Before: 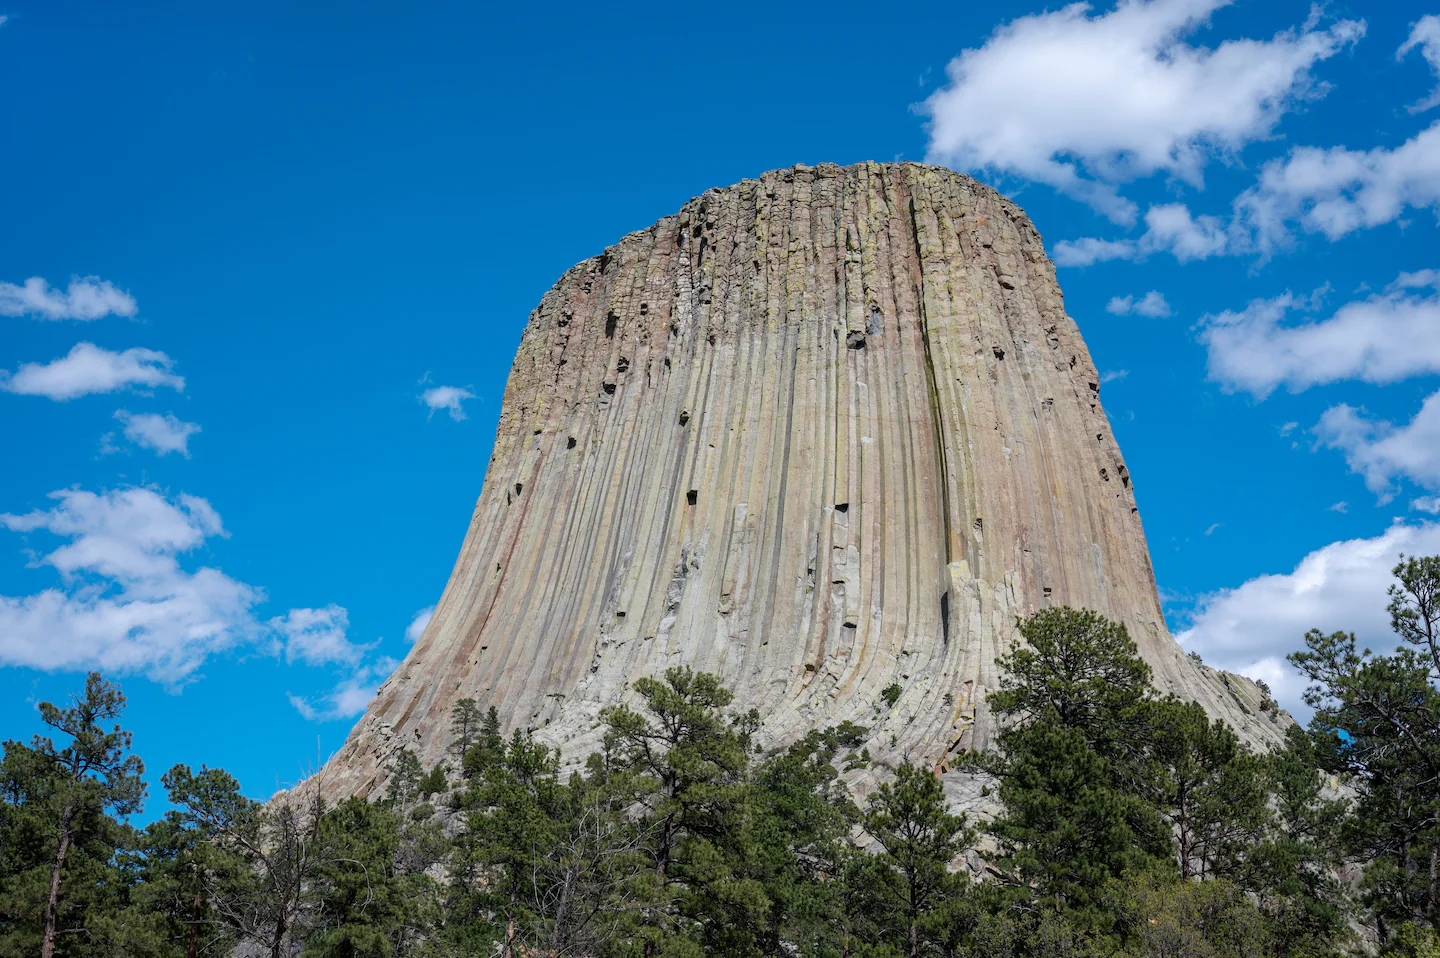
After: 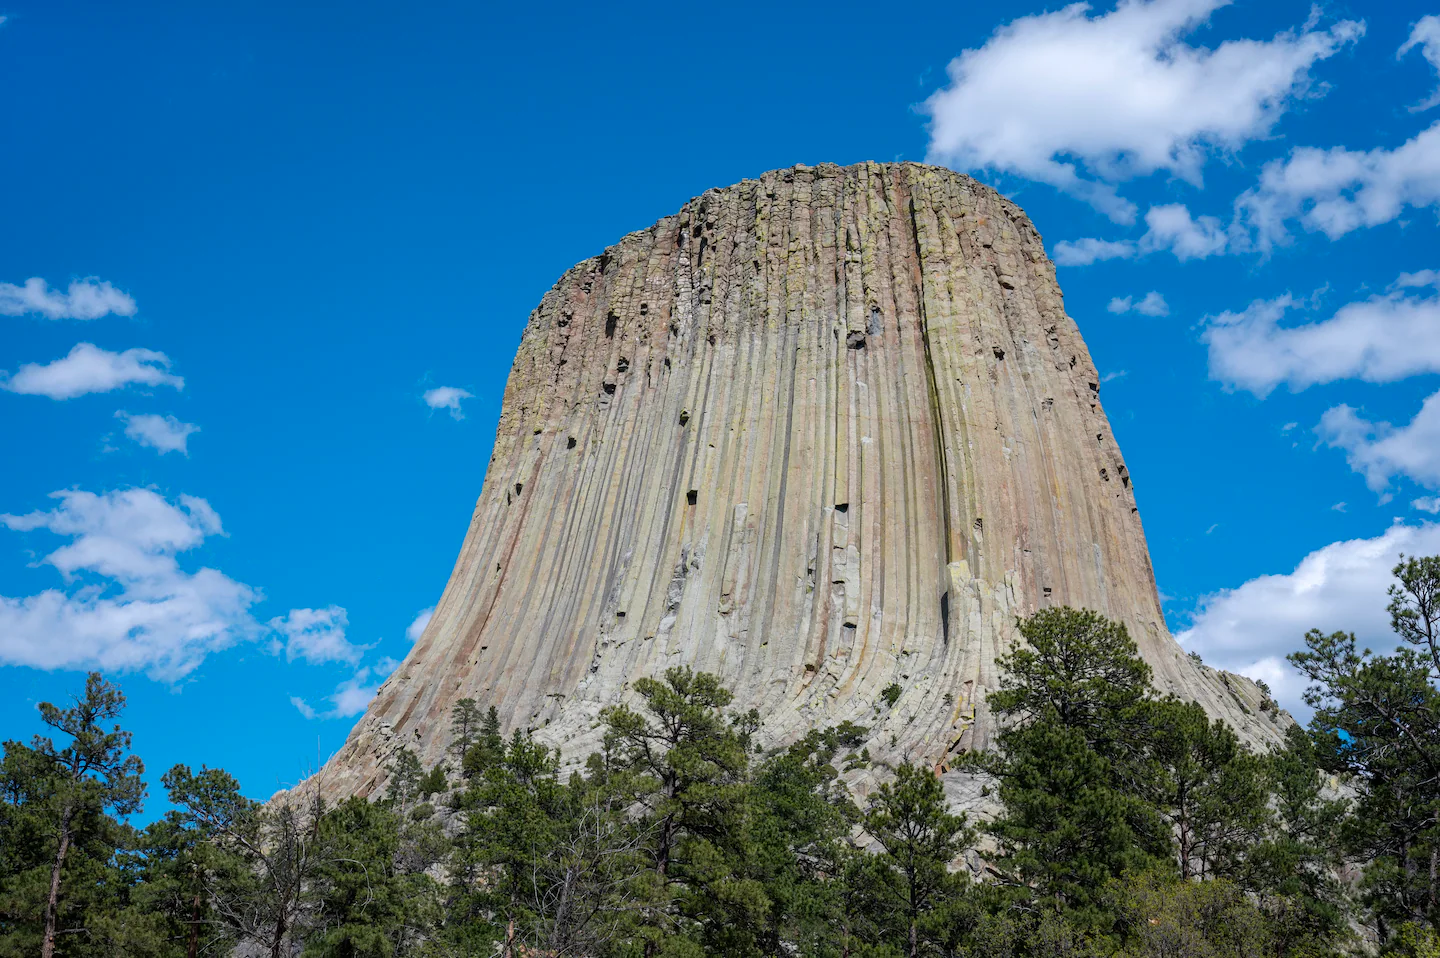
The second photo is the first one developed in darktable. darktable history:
color balance rgb: perceptual saturation grading › global saturation 11.204%
